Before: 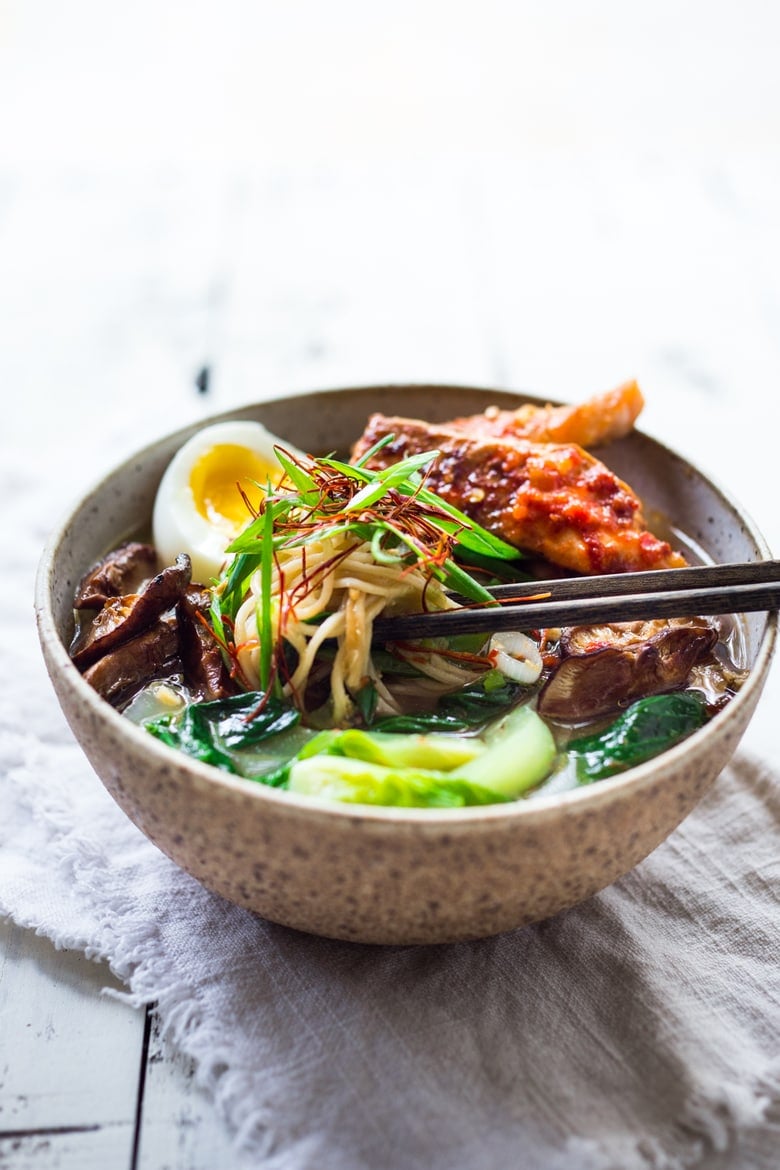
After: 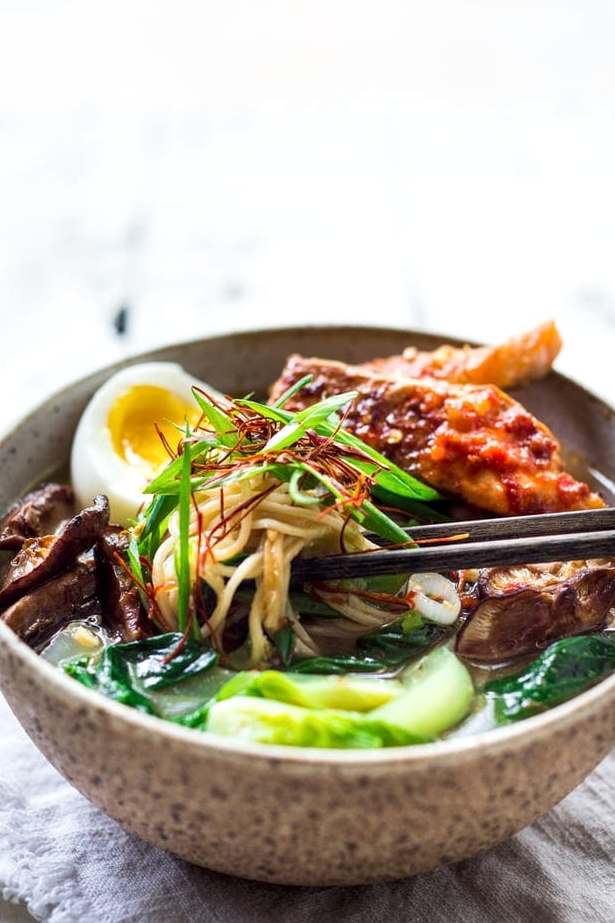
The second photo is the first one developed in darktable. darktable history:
crop and rotate: left 10.588%, top 5.095%, right 10.457%, bottom 16.015%
local contrast: highlights 106%, shadows 99%, detail 131%, midtone range 0.2
